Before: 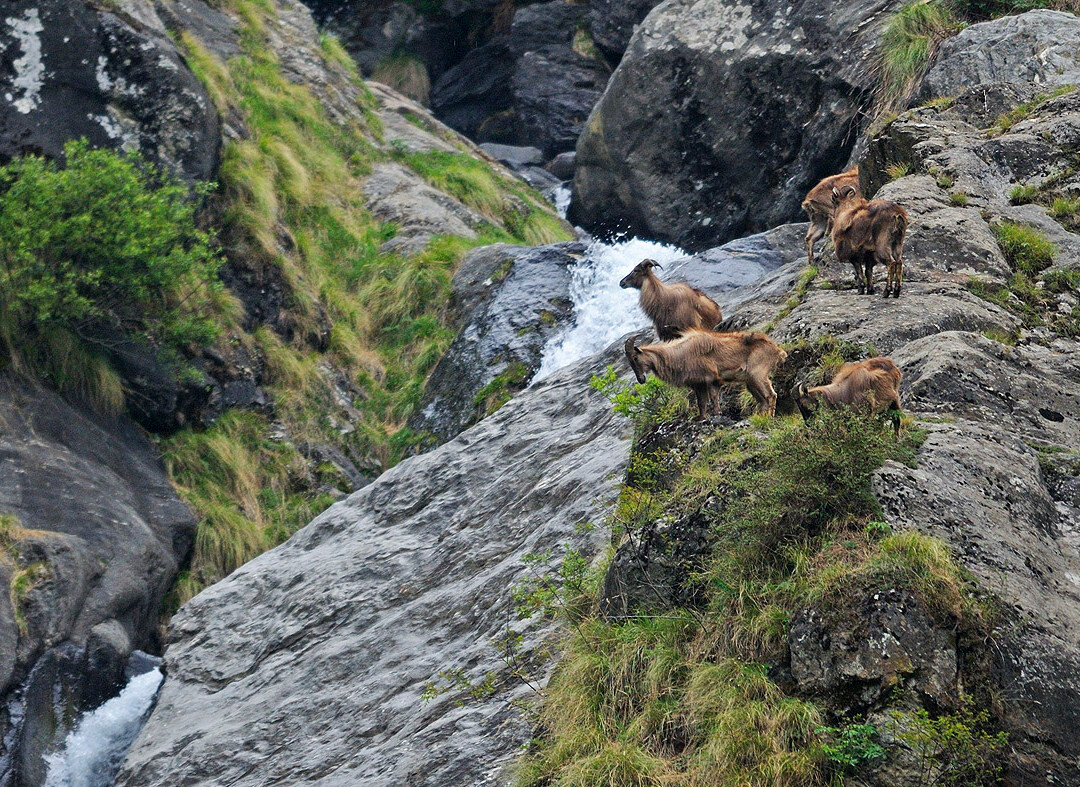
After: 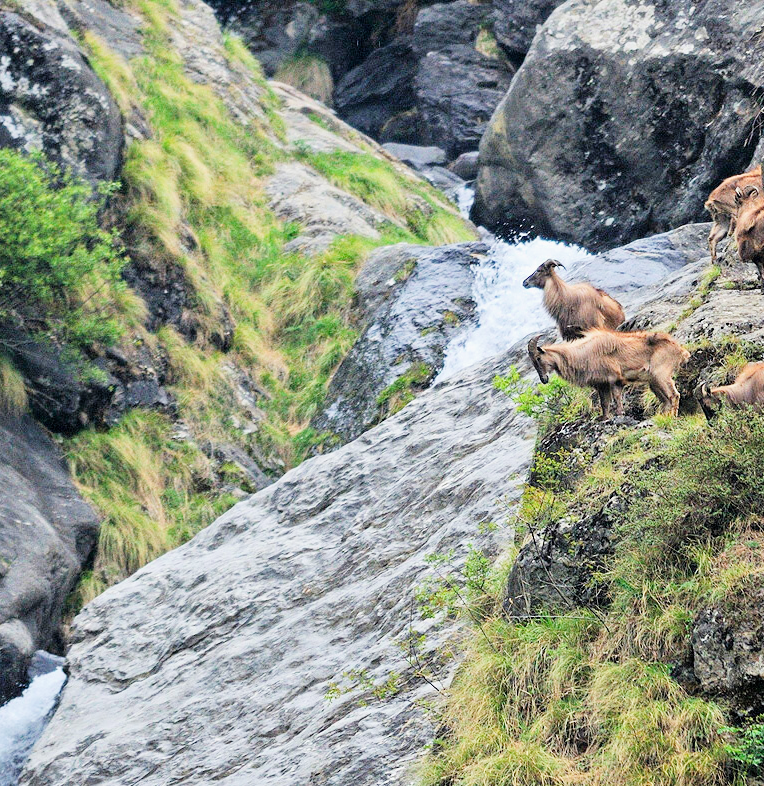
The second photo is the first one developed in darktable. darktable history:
filmic rgb: black relative exposure -7.65 EV, white relative exposure 4.56 EV, hardness 3.61
crop and rotate: left 8.987%, right 20.191%
exposure: black level correction 0, exposure 1.528 EV, compensate highlight preservation false
